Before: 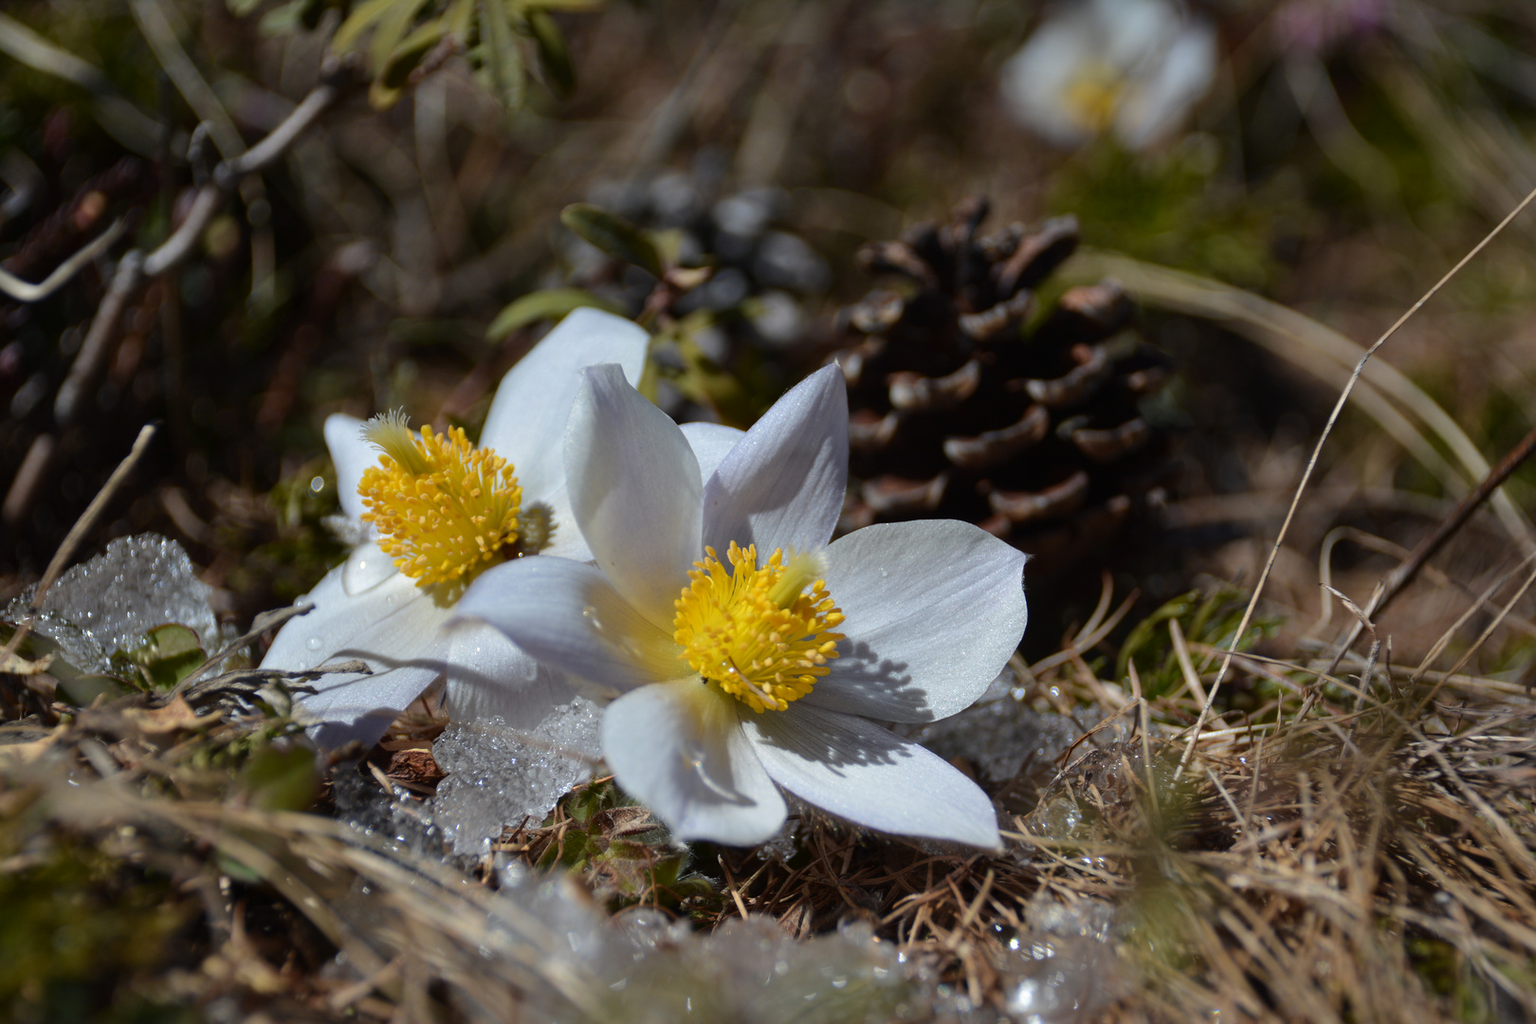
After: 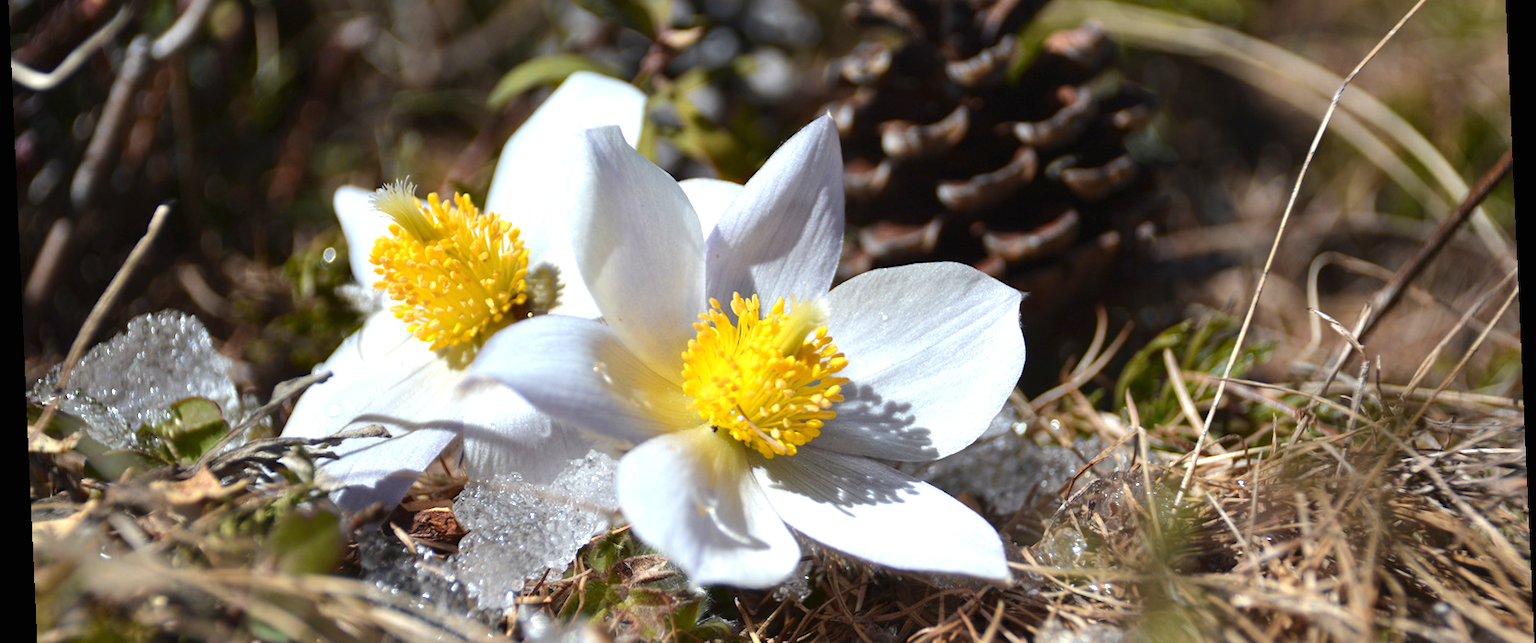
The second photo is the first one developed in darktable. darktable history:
rotate and perspective: rotation -2.56°, automatic cropping off
exposure: black level correction 0, exposure 1 EV, compensate exposure bias true, compensate highlight preservation false
crop and rotate: top 25.357%, bottom 13.942%
